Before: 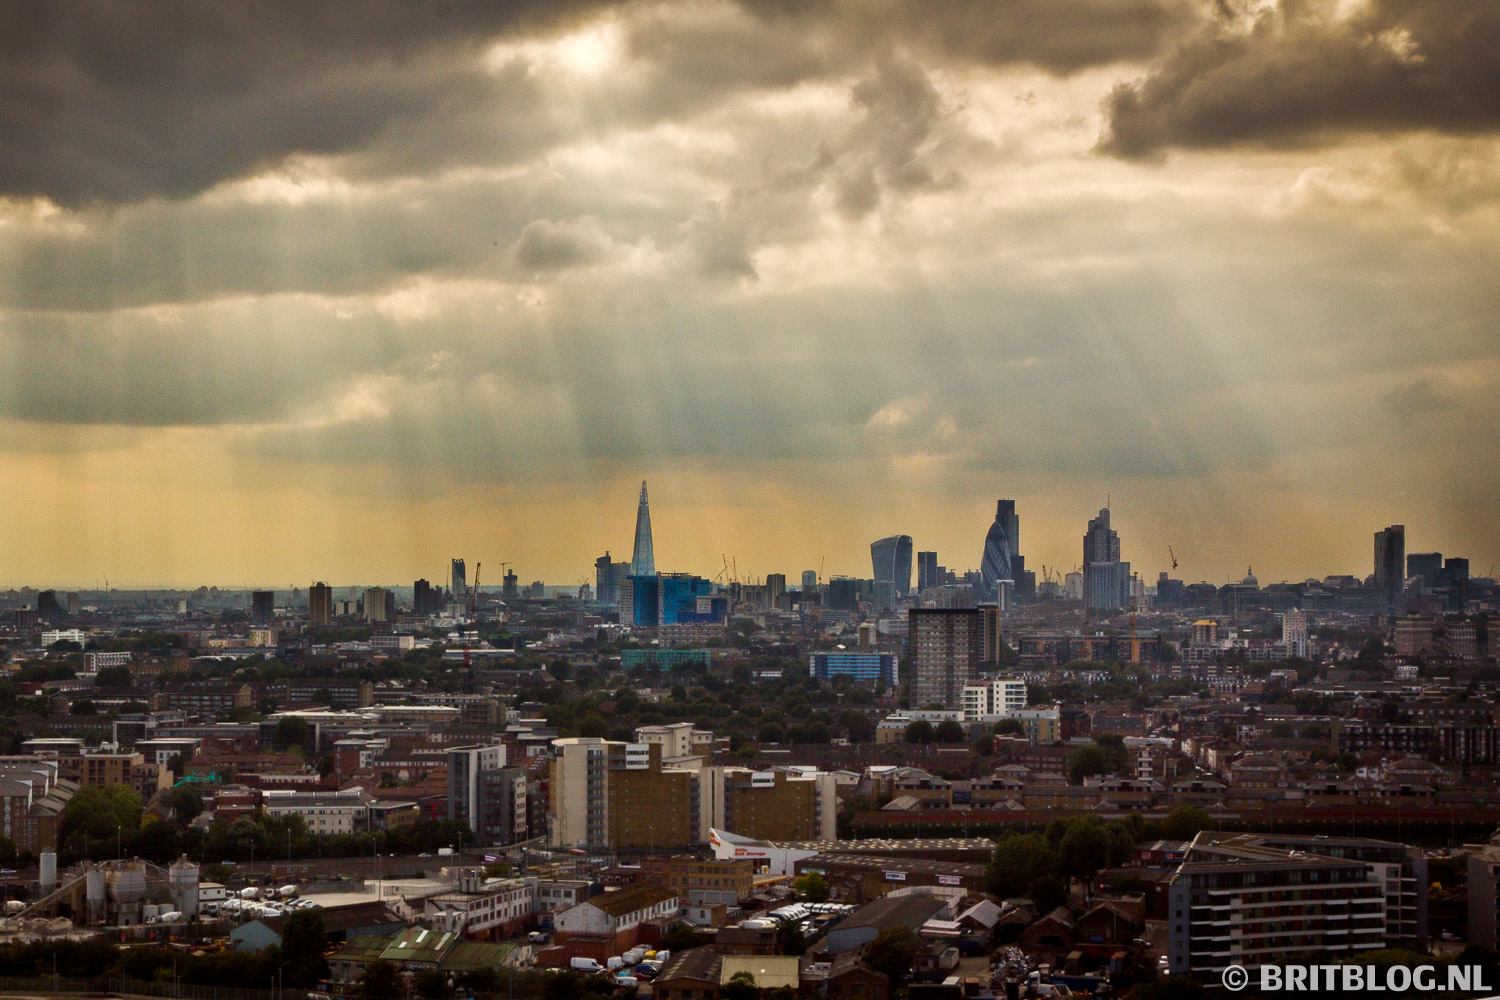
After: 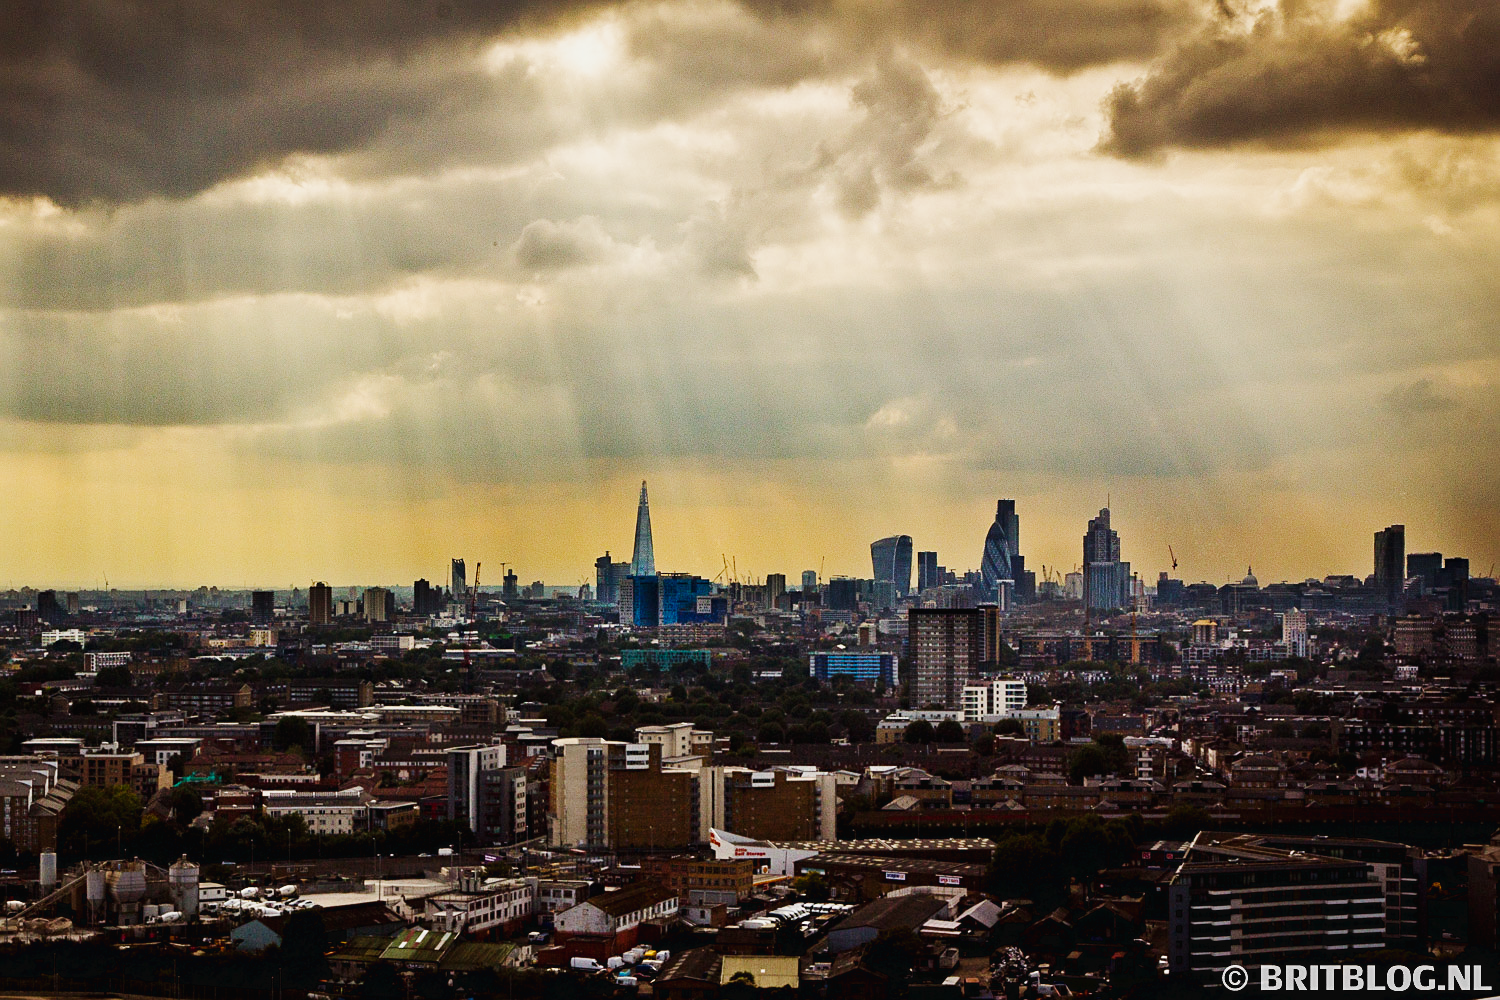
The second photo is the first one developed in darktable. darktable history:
sharpen: radius 2.167, amount 0.381, threshold 0
base curve: curves: ch0 [(0, 0.003) (0.001, 0.002) (0.006, 0.004) (0.02, 0.022) (0.048, 0.086) (0.094, 0.234) (0.162, 0.431) (0.258, 0.629) (0.385, 0.8) (0.548, 0.918) (0.751, 0.988) (1, 1)], preserve colors none
exposure: exposure -1 EV, compensate highlight preservation false
tone equalizer: on, module defaults
